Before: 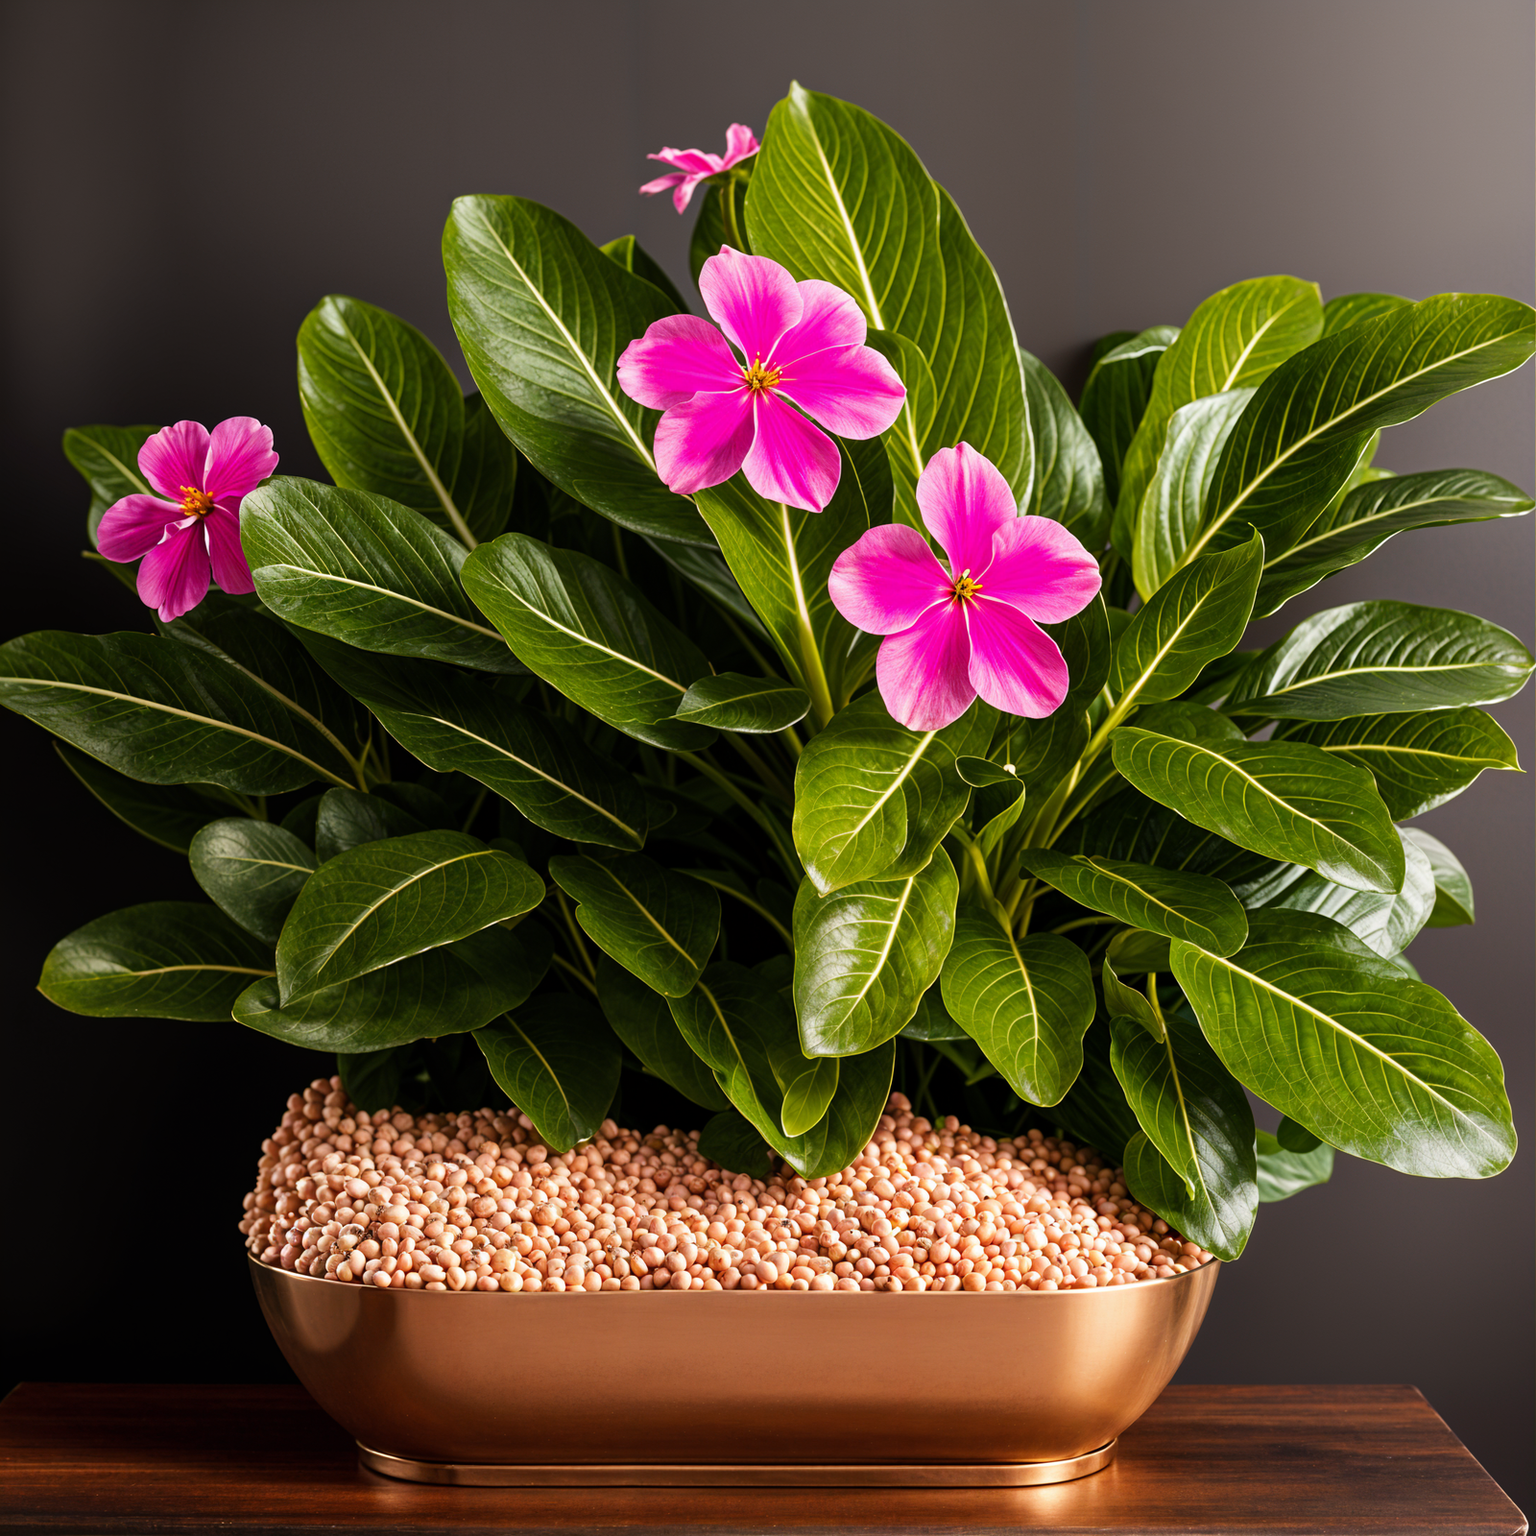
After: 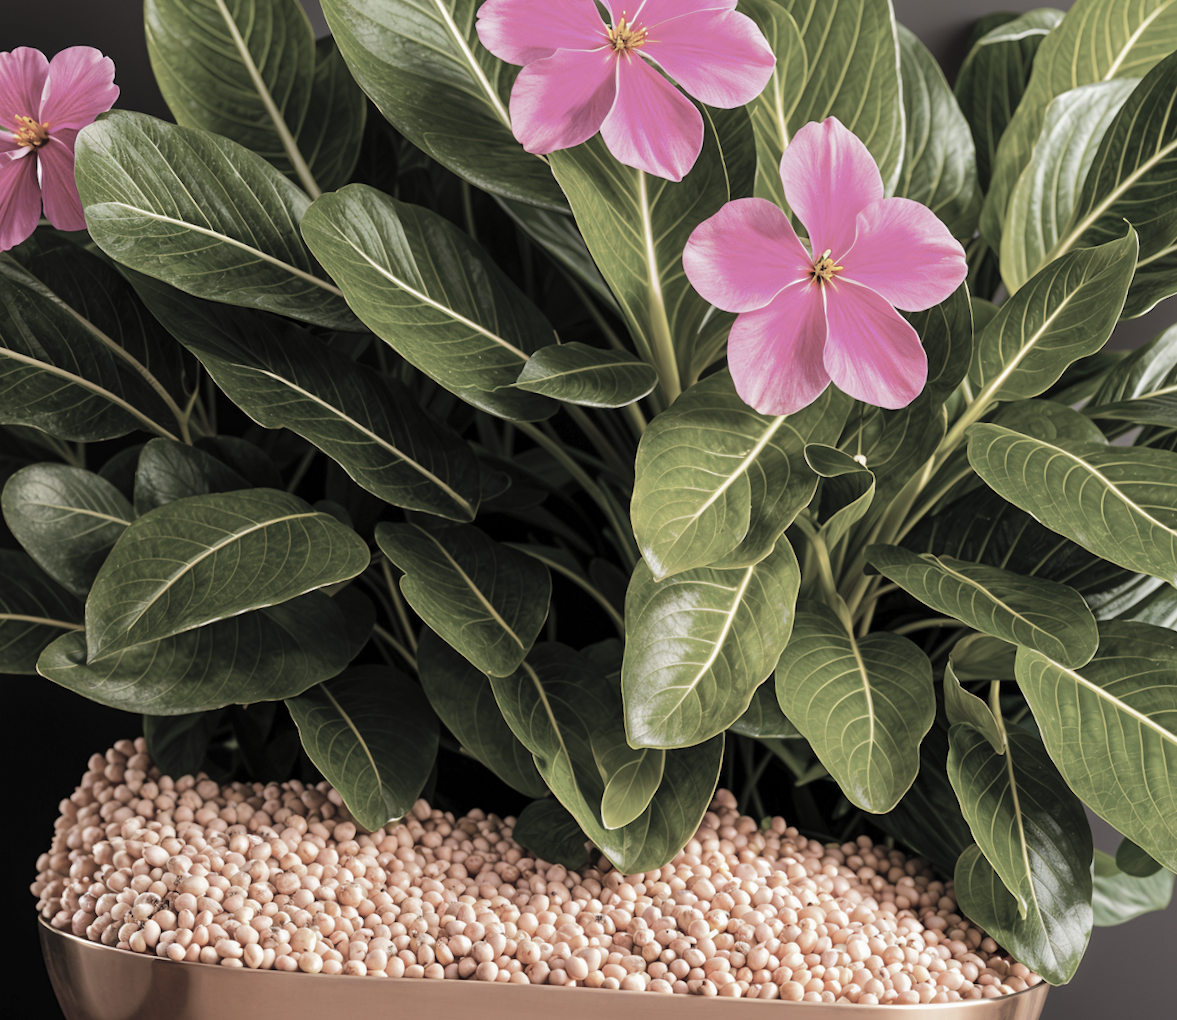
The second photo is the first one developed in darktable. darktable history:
crop and rotate: angle -3.37°, left 9.79%, top 20.73%, right 12.42%, bottom 11.82%
contrast brightness saturation: brightness 0.18, saturation -0.5
rgb curve: curves: ch0 [(0, 0) (0.175, 0.154) (0.785, 0.663) (1, 1)]
